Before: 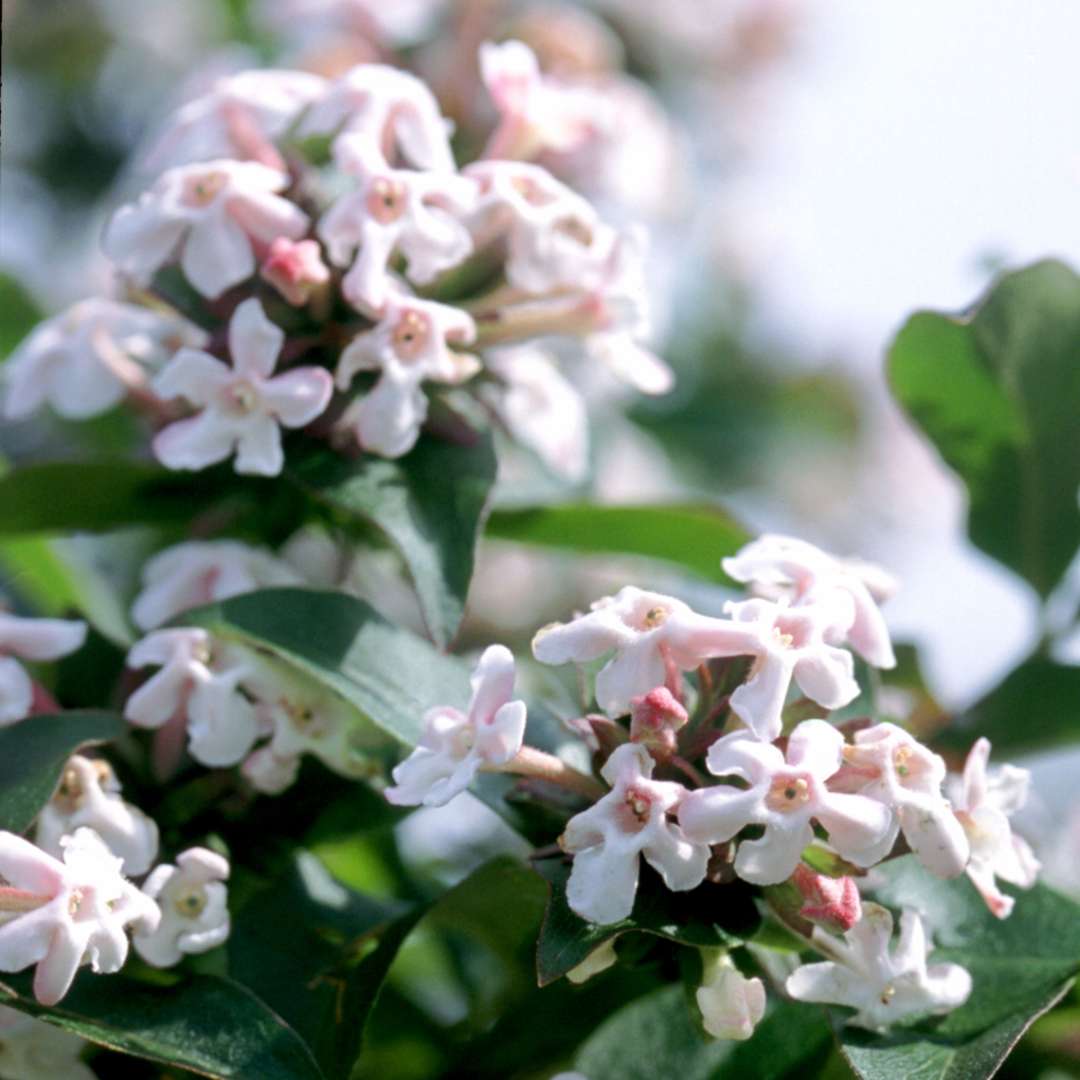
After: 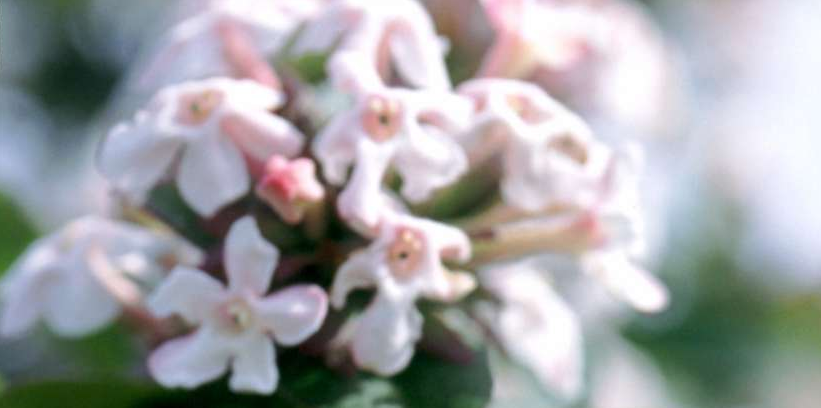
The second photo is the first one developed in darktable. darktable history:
crop: left 0.513%, top 7.637%, right 23.404%, bottom 54.585%
